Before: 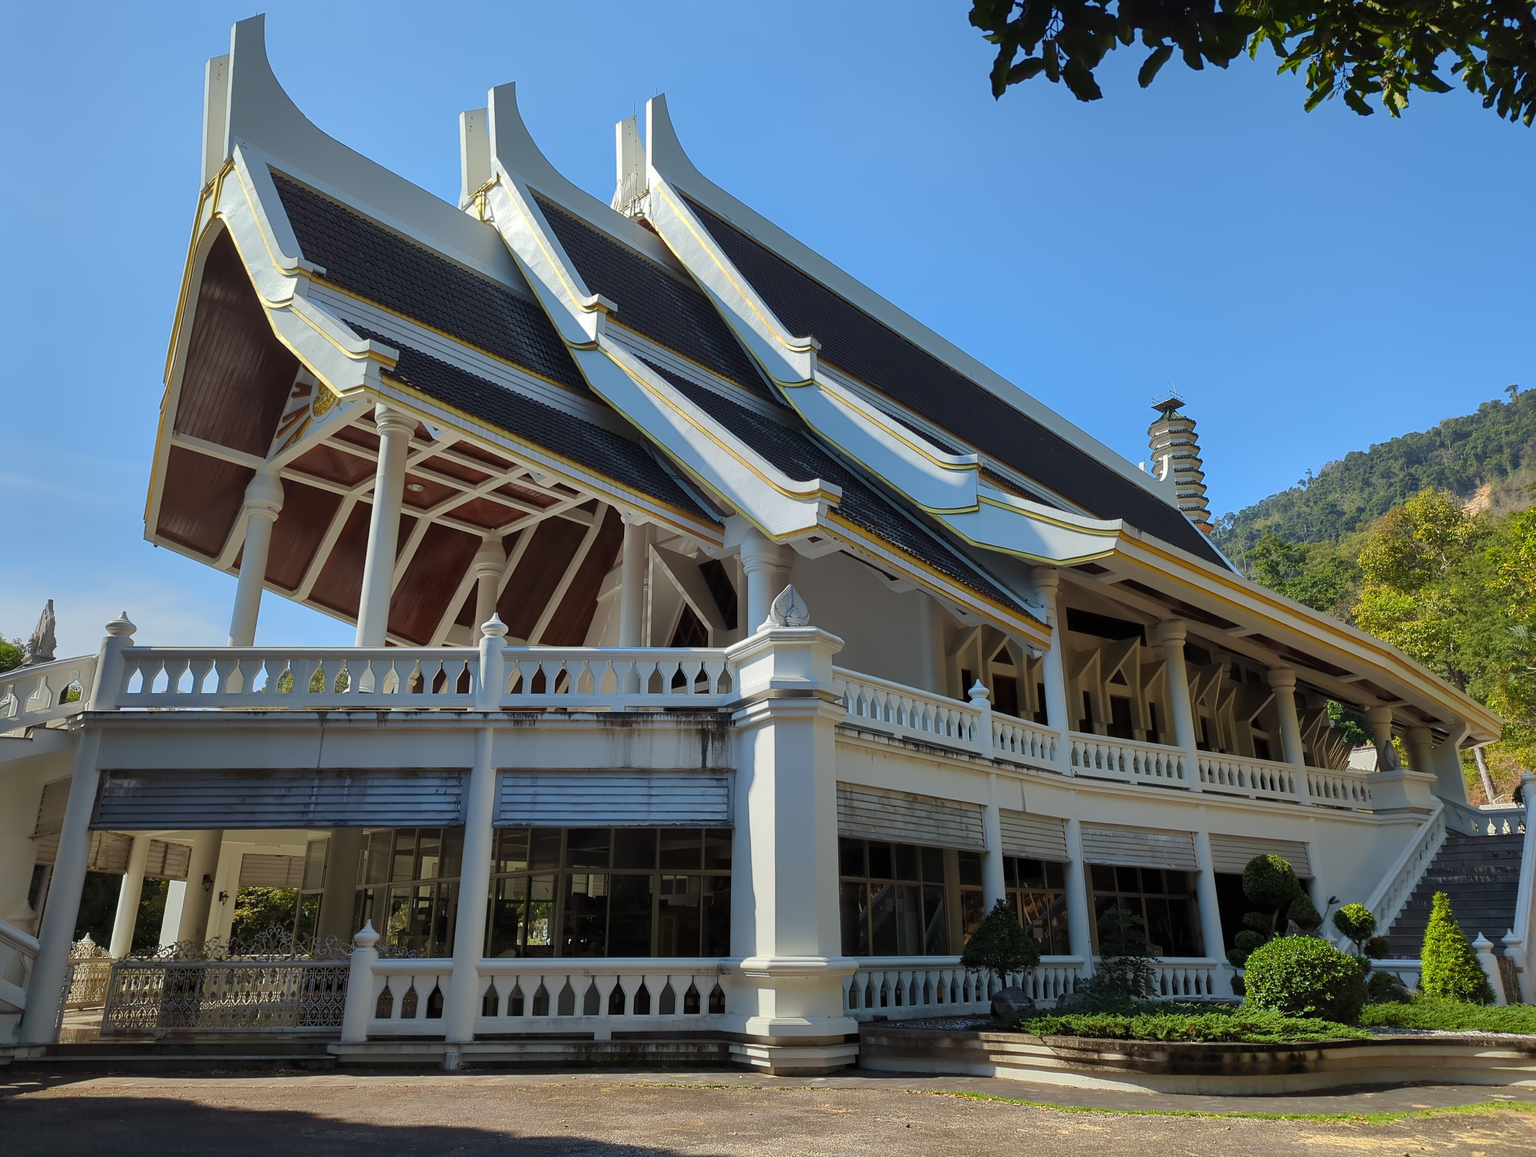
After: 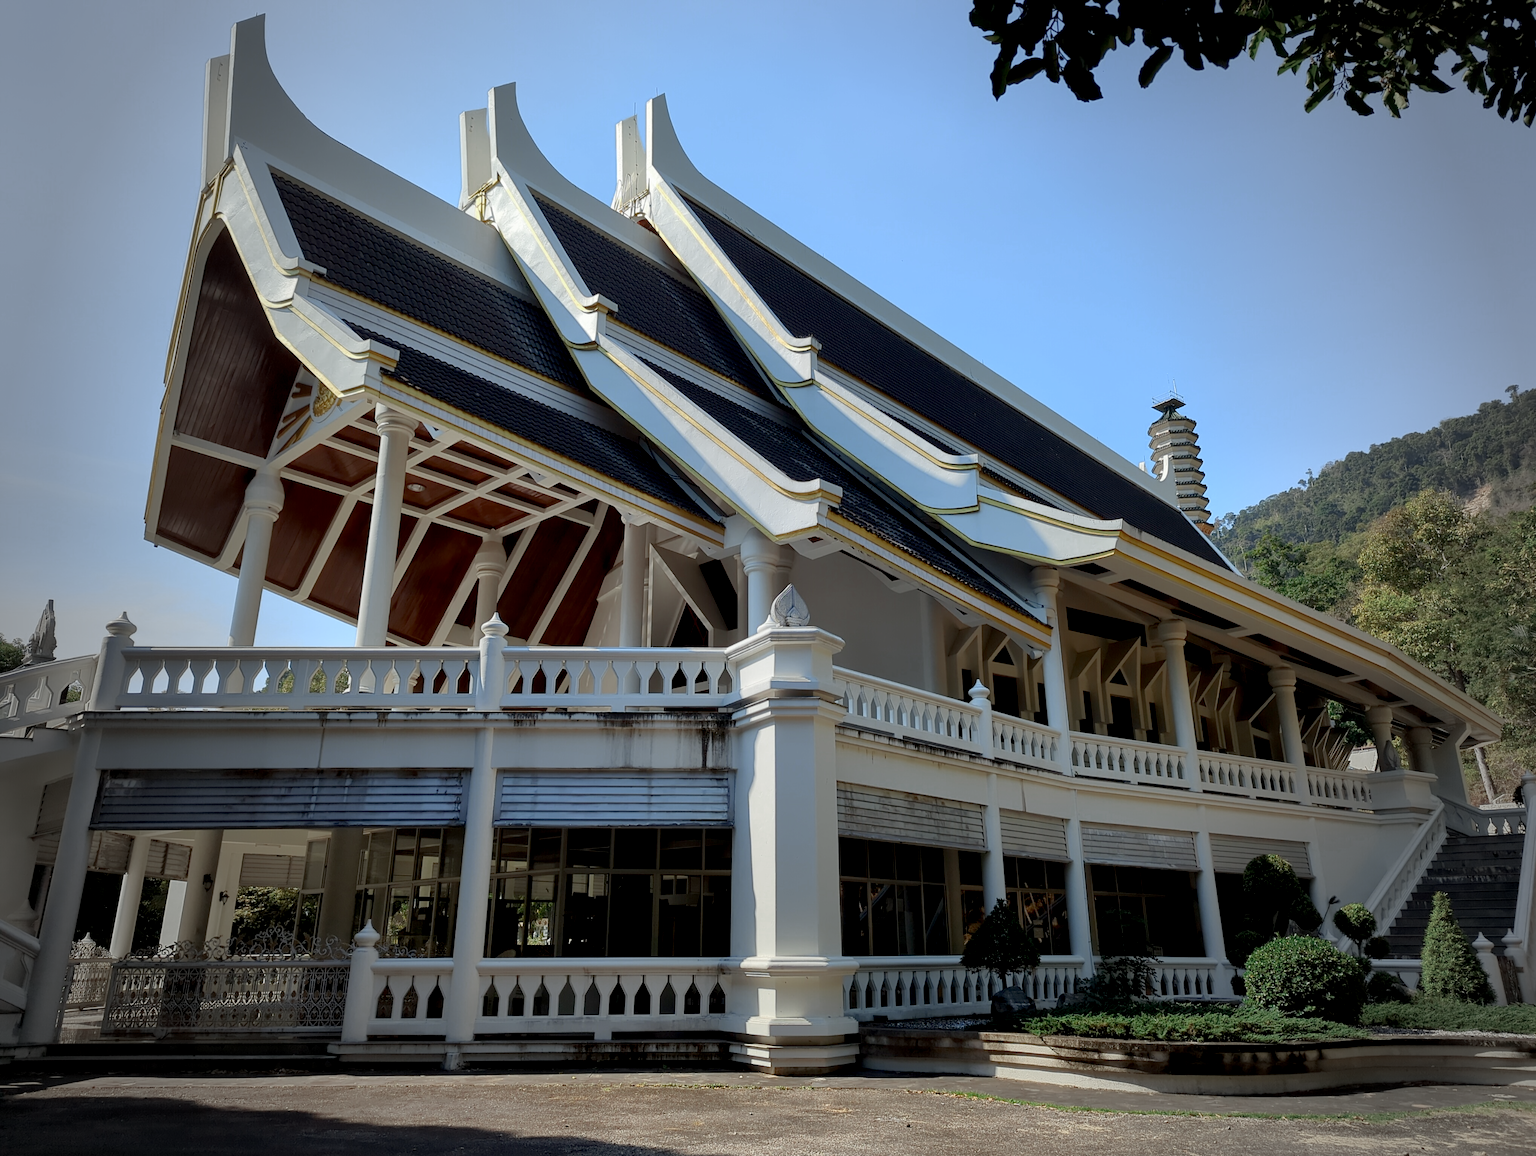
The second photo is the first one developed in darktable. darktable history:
vignetting: fall-off start 64.8%, brightness -0.475, width/height ratio 0.882
color zones: curves: ch0 [(0, 0.5) (0.125, 0.4) (0.25, 0.5) (0.375, 0.4) (0.5, 0.4) (0.625, 0.6) (0.75, 0.6) (0.875, 0.5)]; ch1 [(0, 0.35) (0.125, 0.45) (0.25, 0.35) (0.375, 0.35) (0.5, 0.35) (0.625, 0.35) (0.75, 0.45) (0.875, 0.35)]; ch2 [(0, 0.6) (0.125, 0.5) (0.25, 0.5) (0.375, 0.6) (0.5, 0.6) (0.625, 0.5) (0.75, 0.5) (0.875, 0.5)]
exposure: black level correction 0.011, compensate highlight preservation false
